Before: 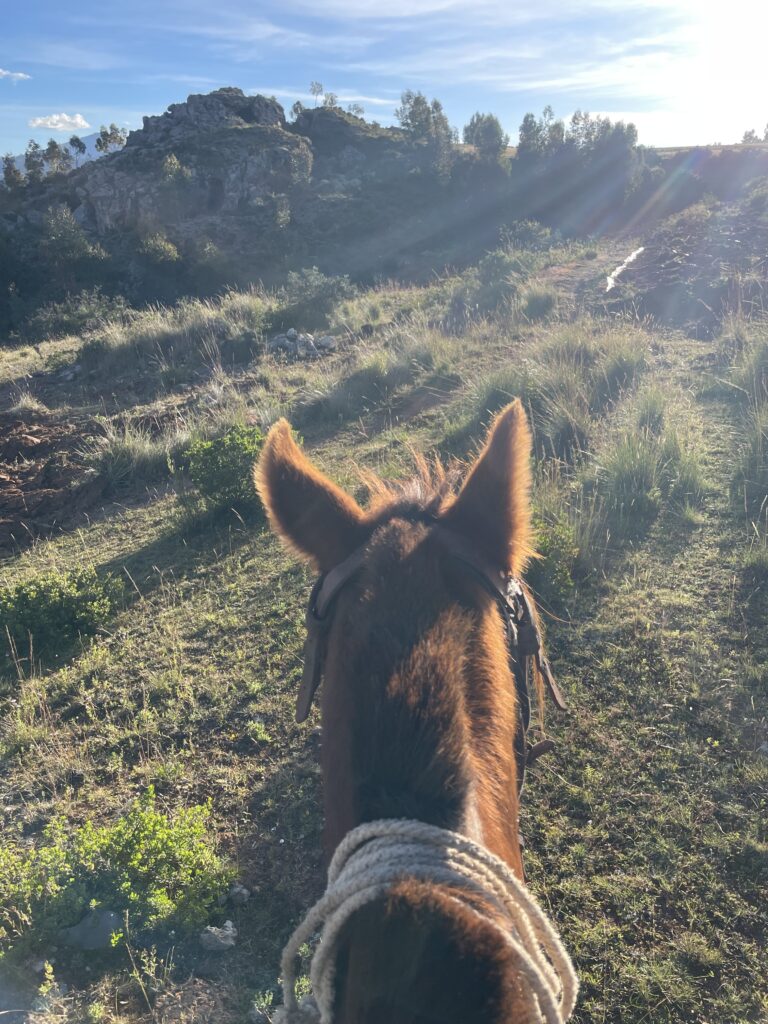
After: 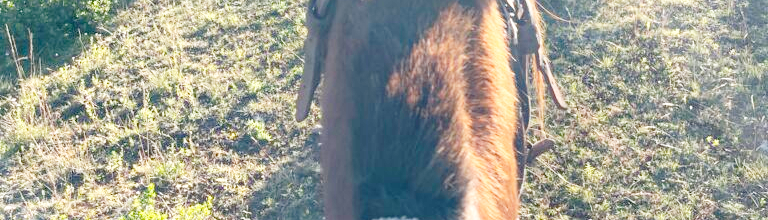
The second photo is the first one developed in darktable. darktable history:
crop and rotate: top 58.767%, bottom 19.659%
base curve: curves: ch0 [(0, 0) (0.028, 0.03) (0.121, 0.232) (0.46, 0.748) (0.859, 0.968) (1, 1)], fusion 1, preserve colors none
